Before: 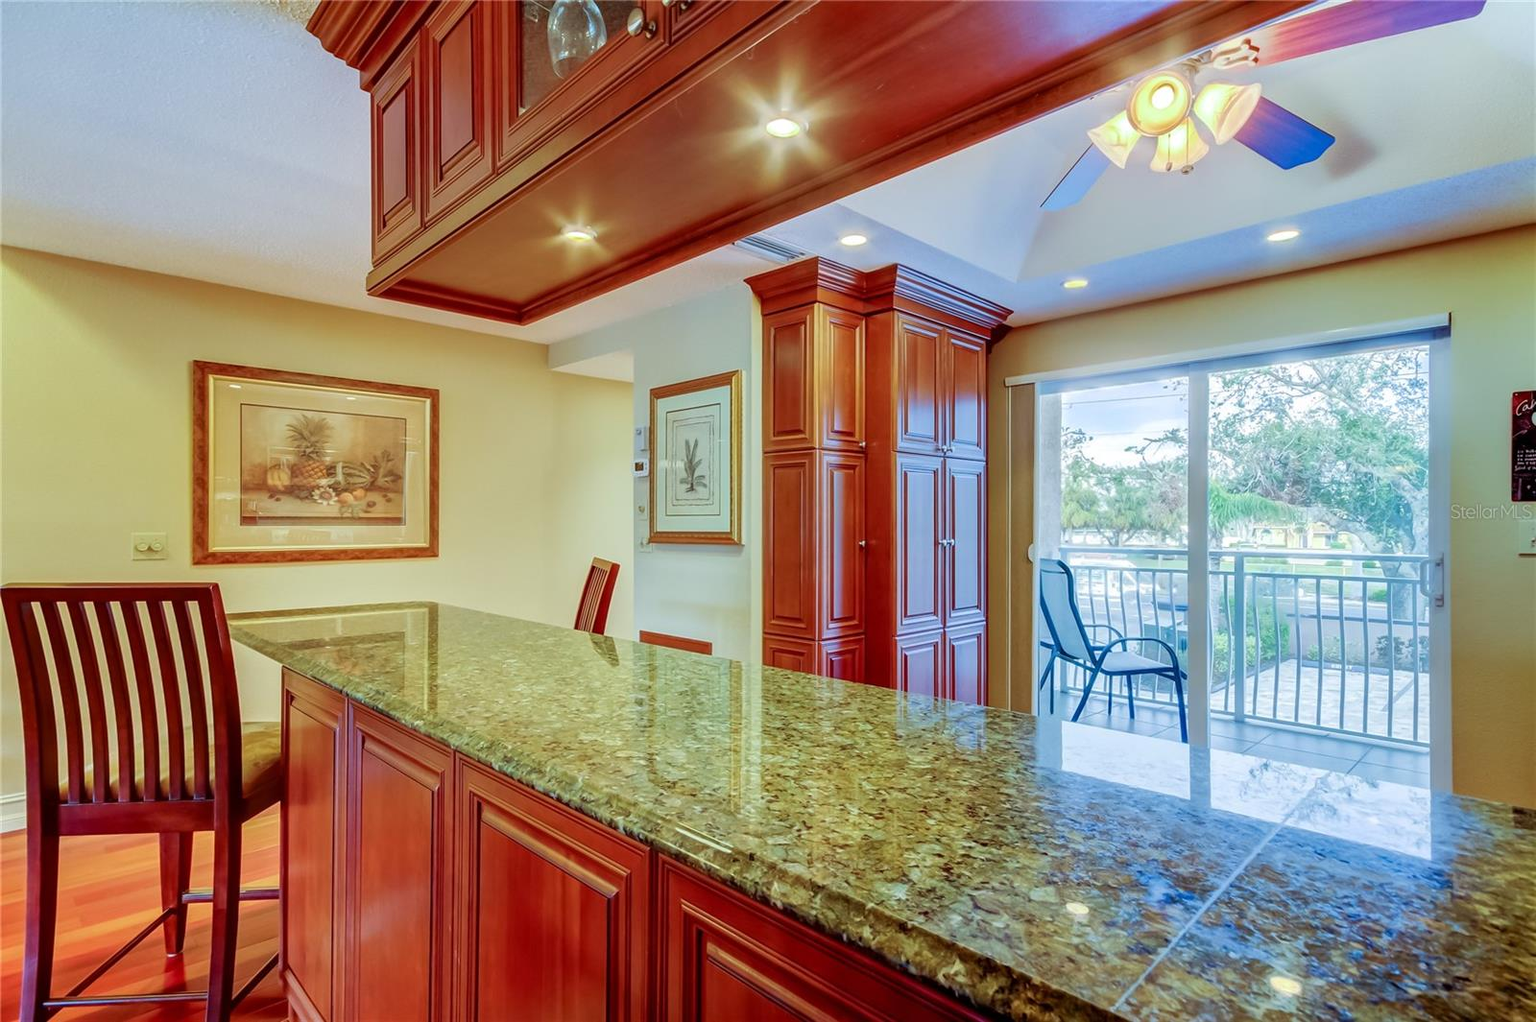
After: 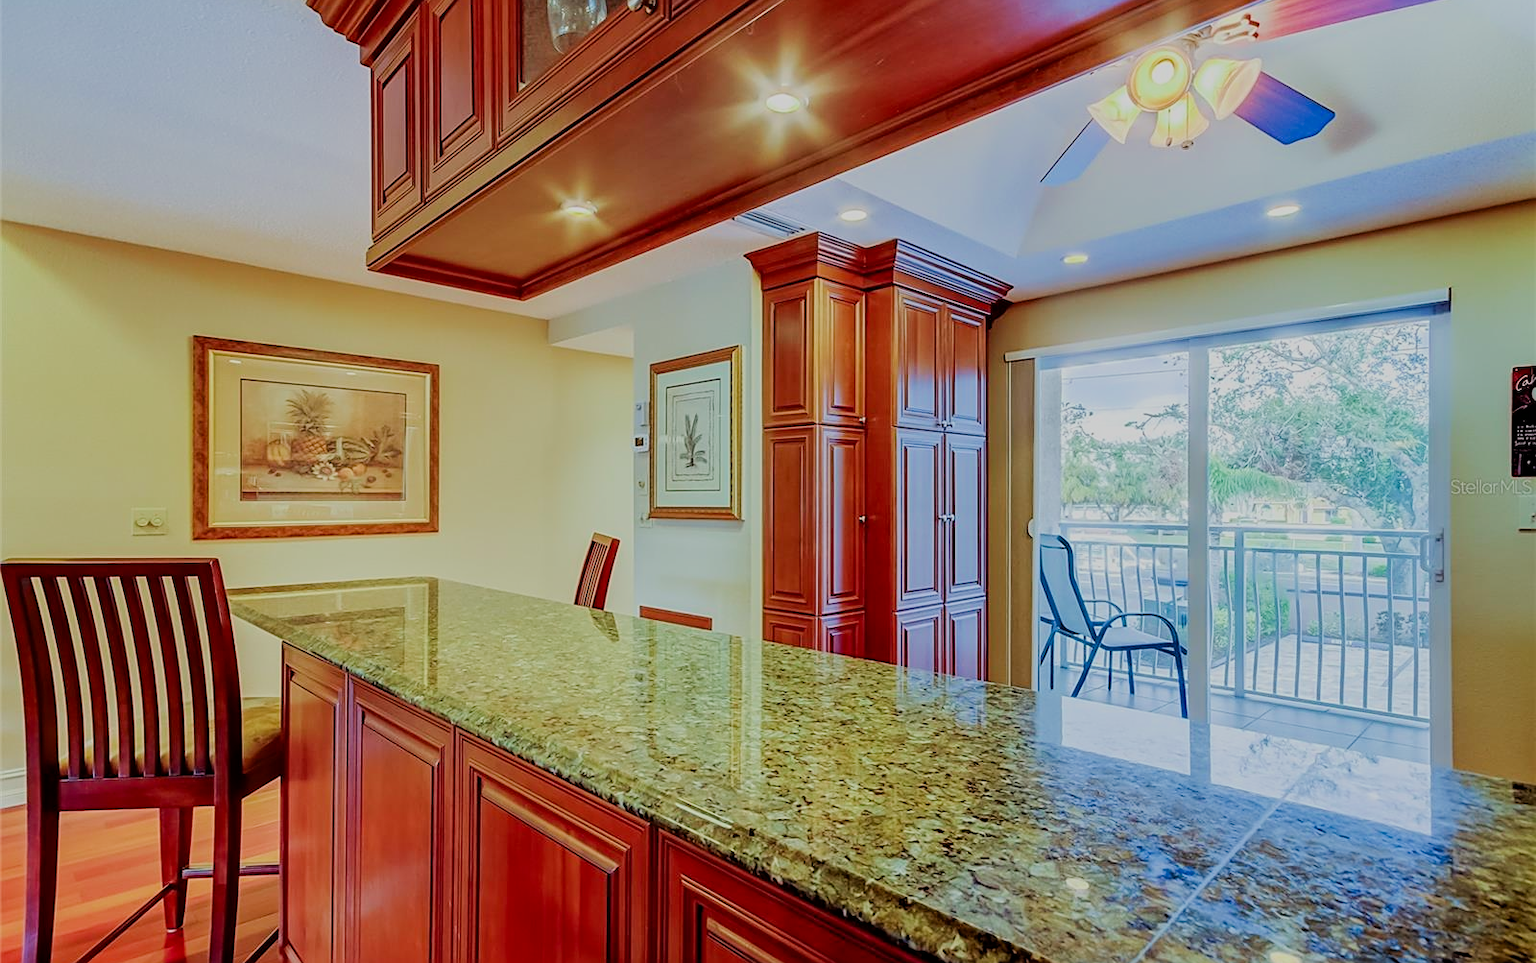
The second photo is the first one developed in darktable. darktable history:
crop and rotate: top 2.46%, bottom 3.19%
sharpen: on, module defaults
filmic rgb: black relative exposure -6.8 EV, white relative exposure 5.94 EV, threshold 2.97 EV, hardness 2.71, enable highlight reconstruction true
contrast brightness saturation: contrast 0.043, saturation 0.075
